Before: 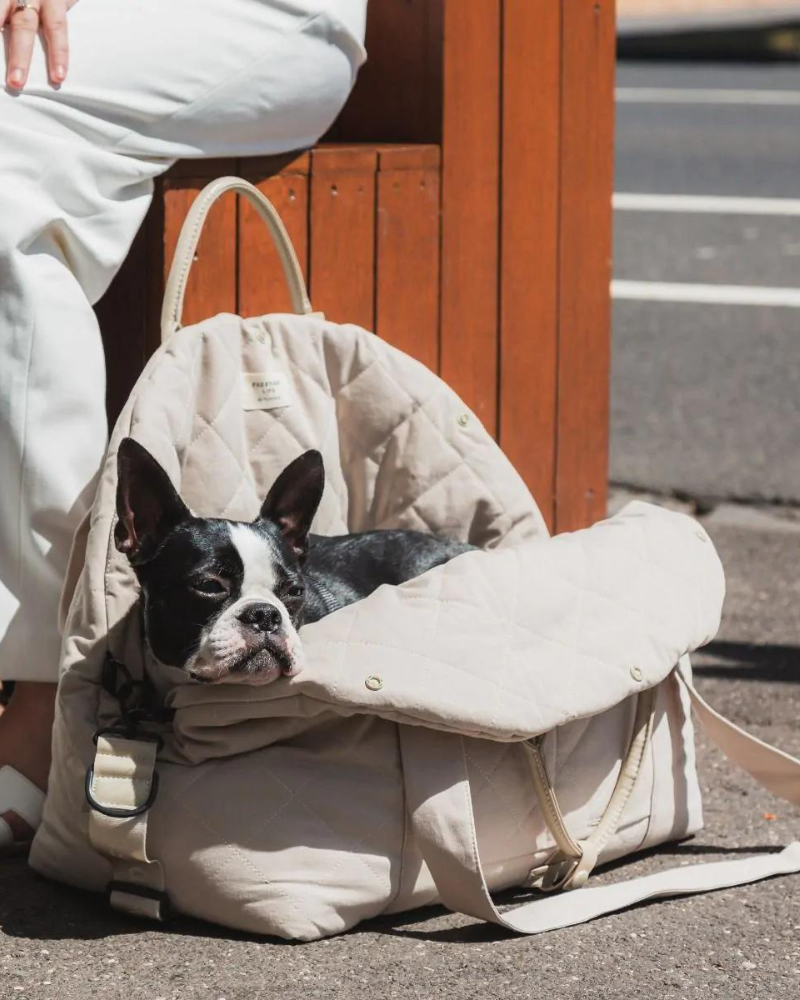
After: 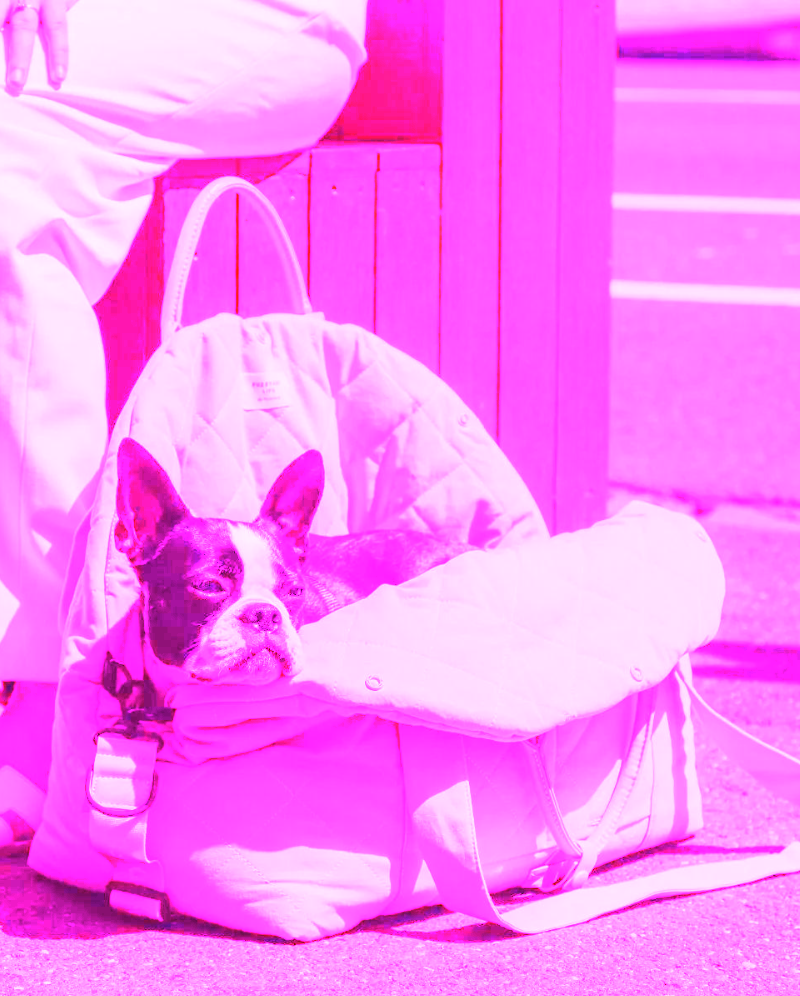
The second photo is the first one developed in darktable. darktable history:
white balance: red 8, blue 8
crop: top 0.05%, bottom 0.098%
